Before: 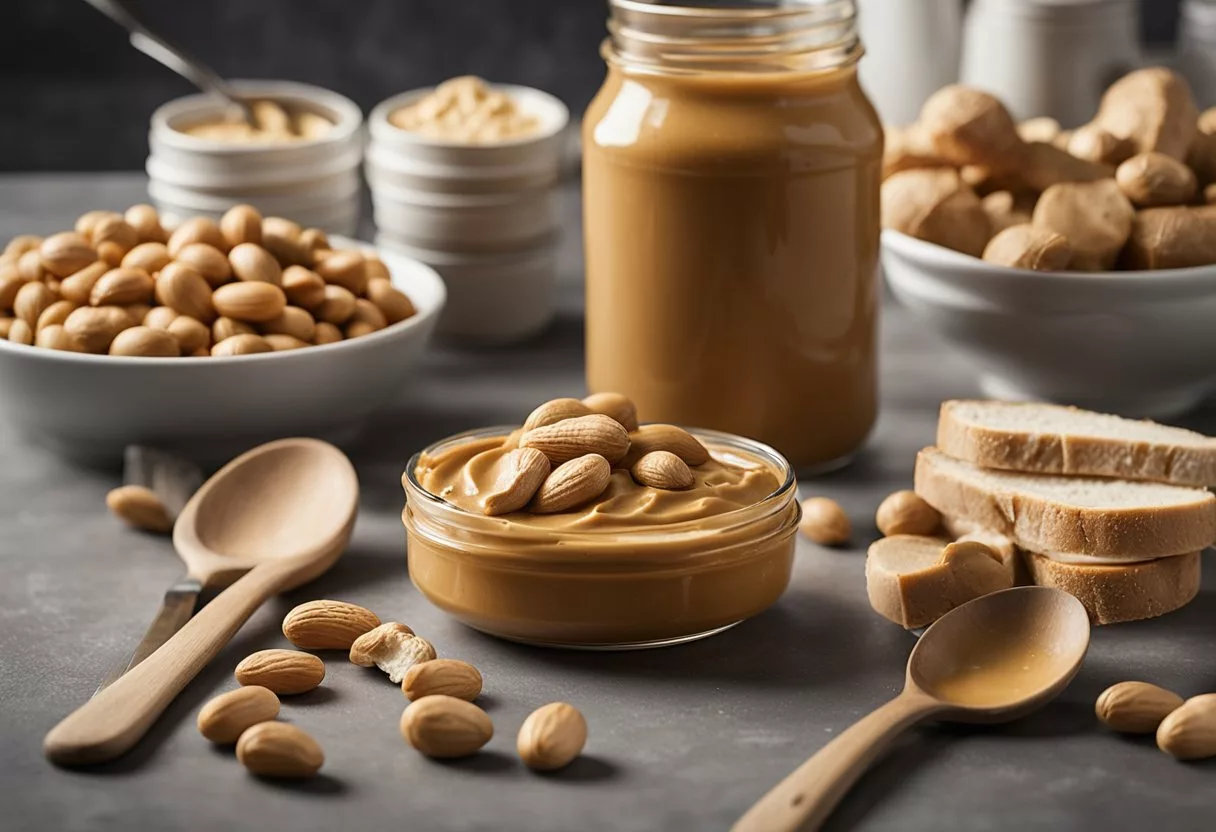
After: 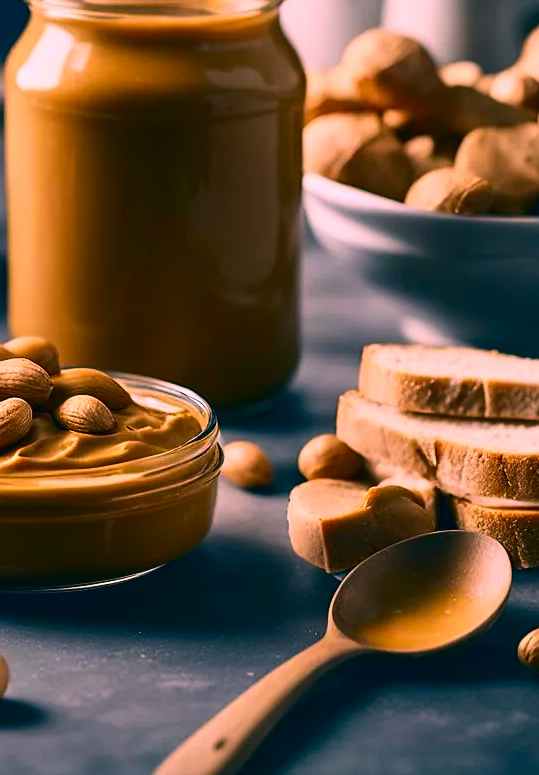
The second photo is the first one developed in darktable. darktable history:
sharpen: radius 0.97, amount 0.604
crop: left 47.613%, top 6.736%, right 8.023%
contrast brightness saturation: contrast 0.203, brightness -0.112, saturation 0.098
color correction: highlights a* 17.1, highlights b* 0.272, shadows a* -15.24, shadows b* -14.46, saturation 1.51
